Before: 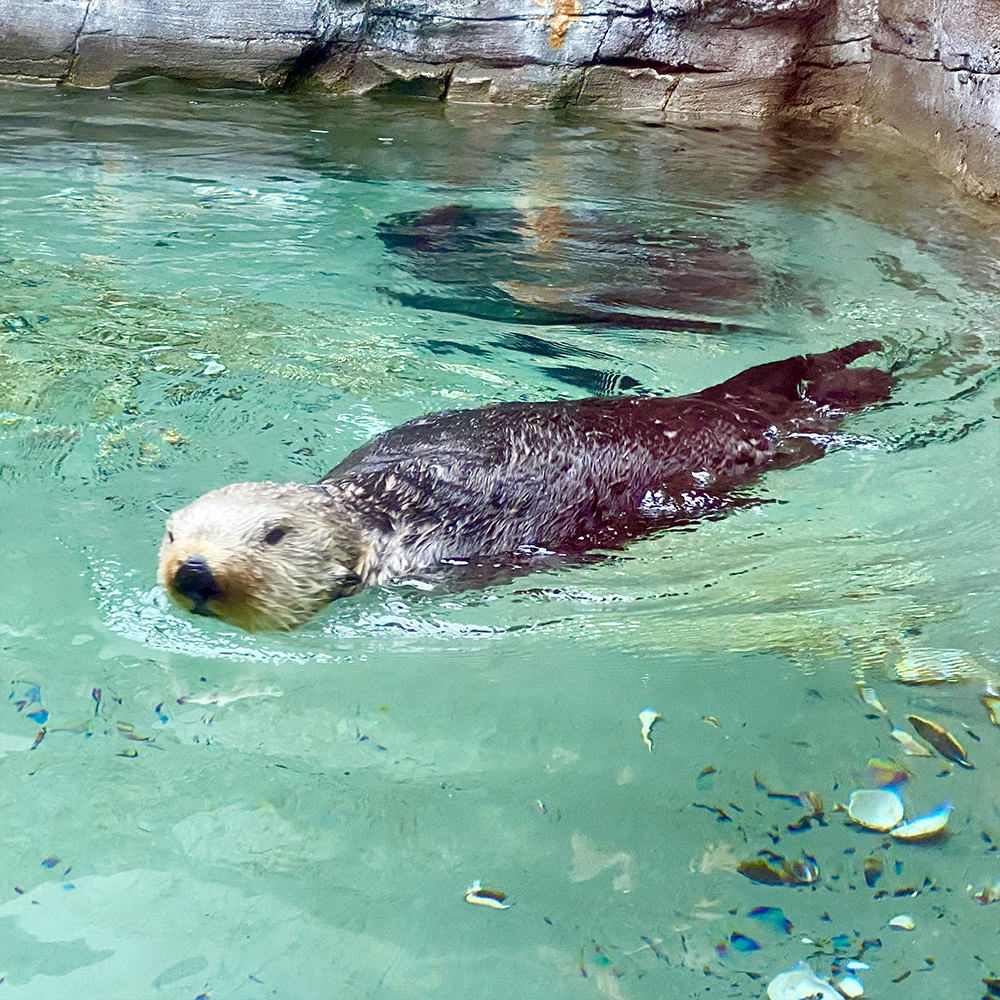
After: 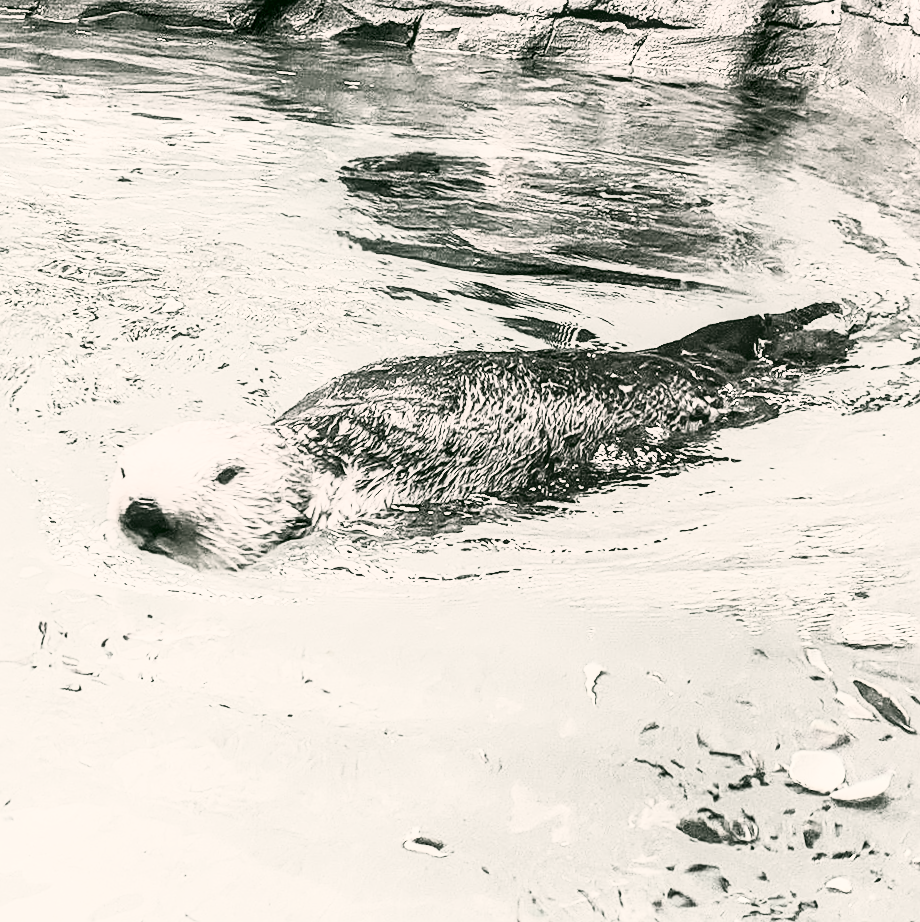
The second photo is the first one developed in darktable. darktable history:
color balance rgb: shadows lift › chroma 0.957%, shadows lift › hue 111.95°, perceptual saturation grading › global saturation 19.448%, perceptual brilliance grading › global brilliance 2.593%, global vibrance 20%
tone curve: curves: ch0 [(0, 0.003) (0.044, 0.032) (0.12, 0.089) (0.19, 0.175) (0.271, 0.294) (0.457, 0.546) (0.588, 0.71) (0.701, 0.815) (0.86, 0.922) (1, 0.982)]; ch1 [(0, 0) (0.247, 0.215) (0.433, 0.382) (0.466, 0.426) (0.493, 0.481) (0.501, 0.5) (0.517, 0.524) (0.557, 0.582) (0.598, 0.651) (0.671, 0.735) (0.796, 0.85) (1, 1)]; ch2 [(0, 0) (0.249, 0.216) (0.357, 0.317) (0.448, 0.432) (0.478, 0.492) (0.498, 0.499) (0.517, 0.53) (0.537, 0.57) (0.569, 0.623) (0.61, 0.663) (0.706, 0.75) (0.808, 0.809) (0.991, 0.968)], color space Lab, independent channels, preserve colors none
sharpen: on, module defaults
color correction: highlights a* 4.2, highlights b* 4.98, shadows a* -8.28, shadows b* 5.06
crop and rotate: angle -2.12°, left 3.078%, top 3.672%, right 1.488%, bottom 0.699%
contrast brightness saturation: contrast 0.518, brightness 0.477, saturation -0.981
local contrast: on, module defaults
